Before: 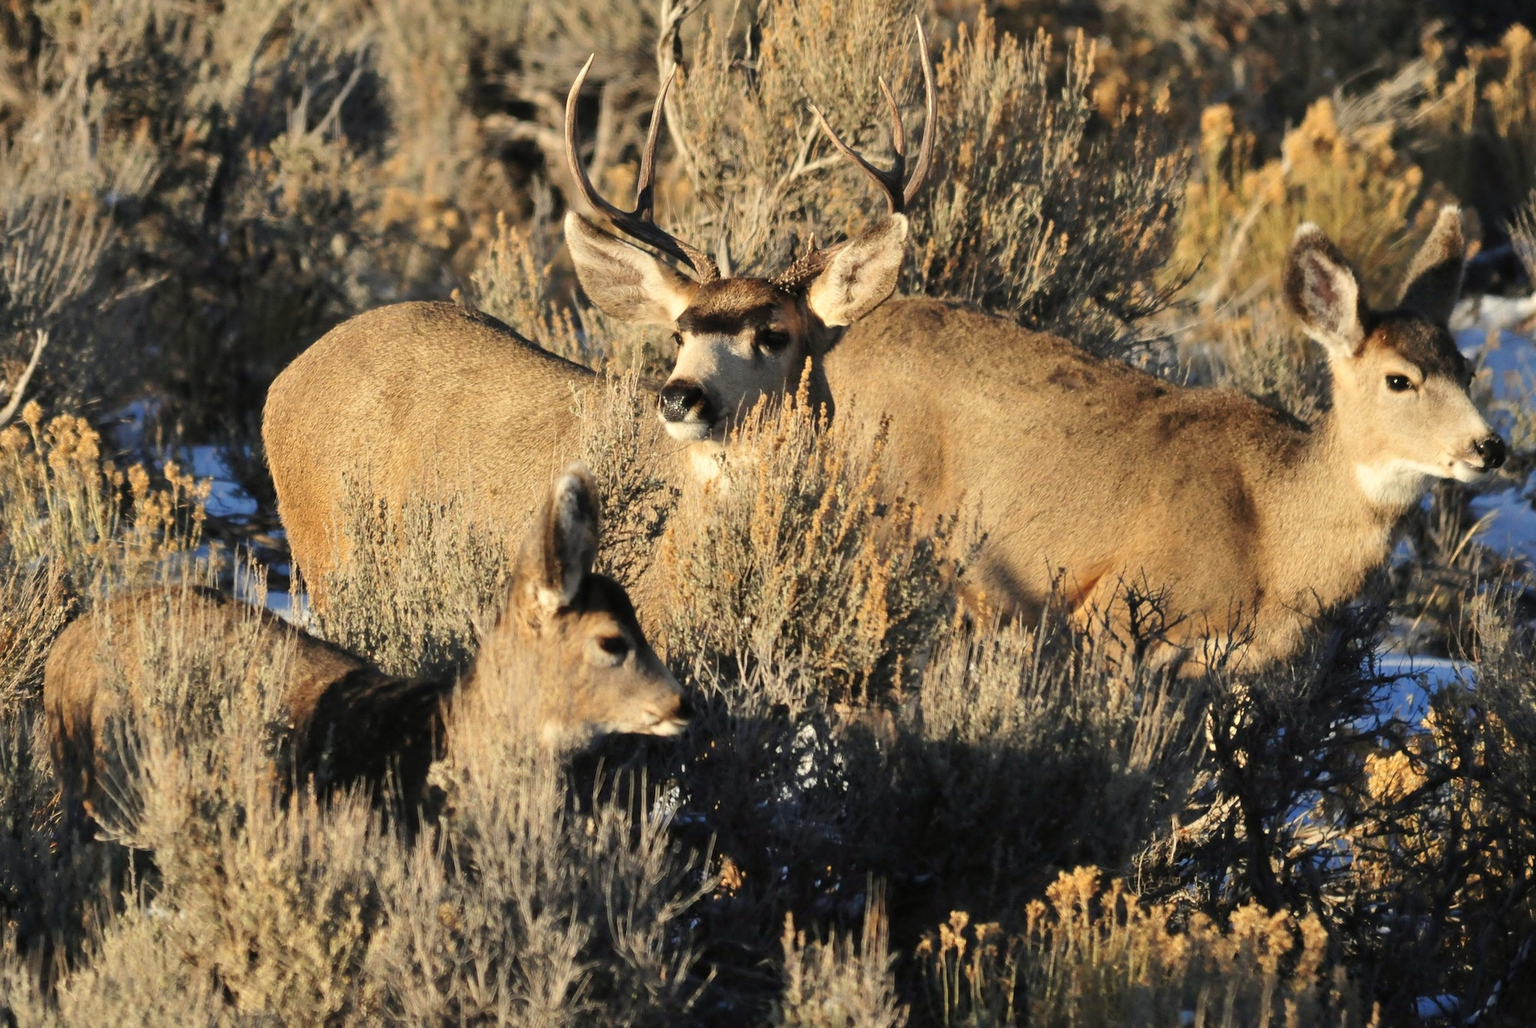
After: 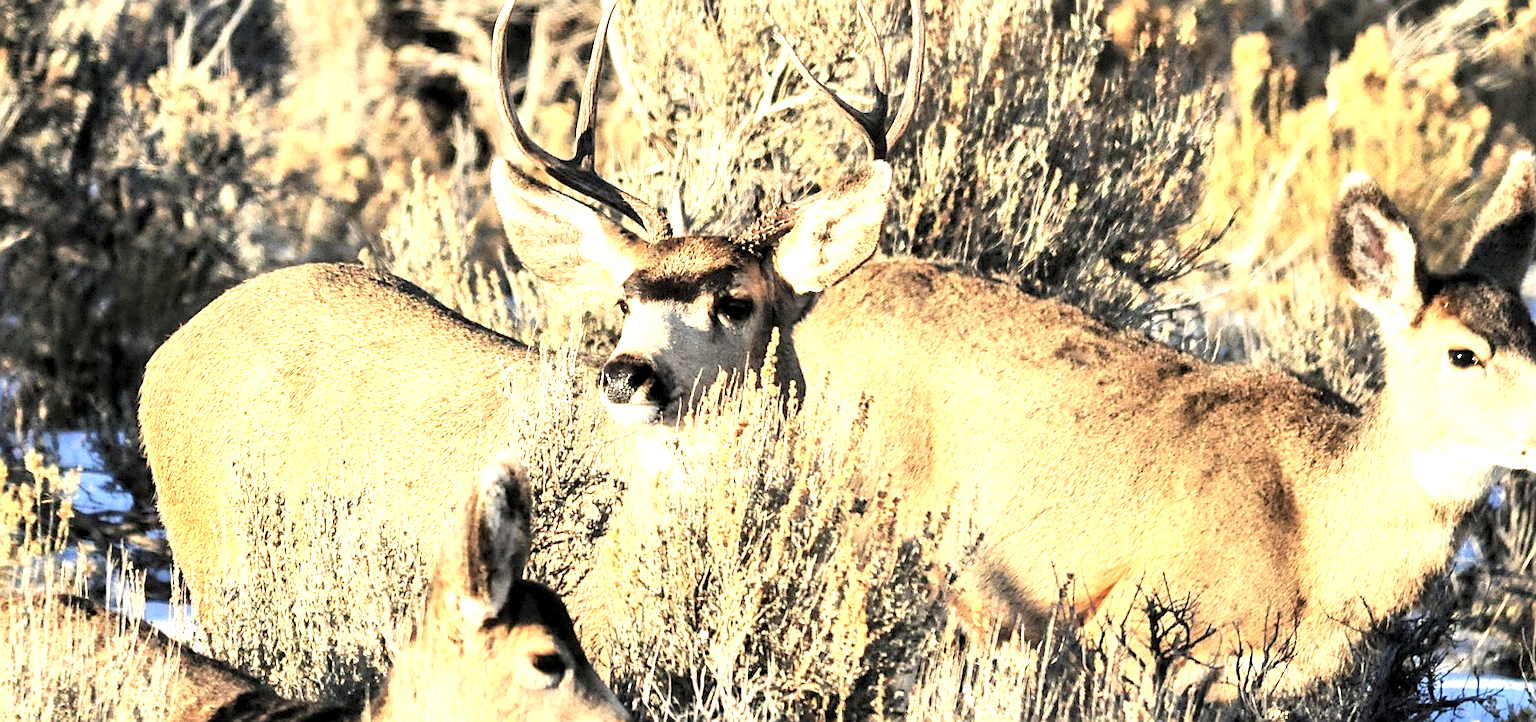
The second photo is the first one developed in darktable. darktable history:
contrast brightness saturation: saturation -0.087
crop and rotate: left 9.346%, top 7.341%, right 4.795%, bottom 32.21%
tone equalizer: edges refinement/feathering 500, mask exposure compensation -1.57 EV, preserve details no
local contrast: shadows 94%, midtone range 0.494
tone curve: curves: ch0 [(0, 0) (0.004, 0.001) (0.133, 0.112) (0.325, 0.362) (0.832, 0.893) (1, 1)], color space Lab, independent channels, preserve colors none
exposure: black level correction 0, exposure 1.2 EV, compensate highlight preservation false
sharpen: on, module defaults
levels: white 99.97%, levels [0.062, 0.494, 0.925]
